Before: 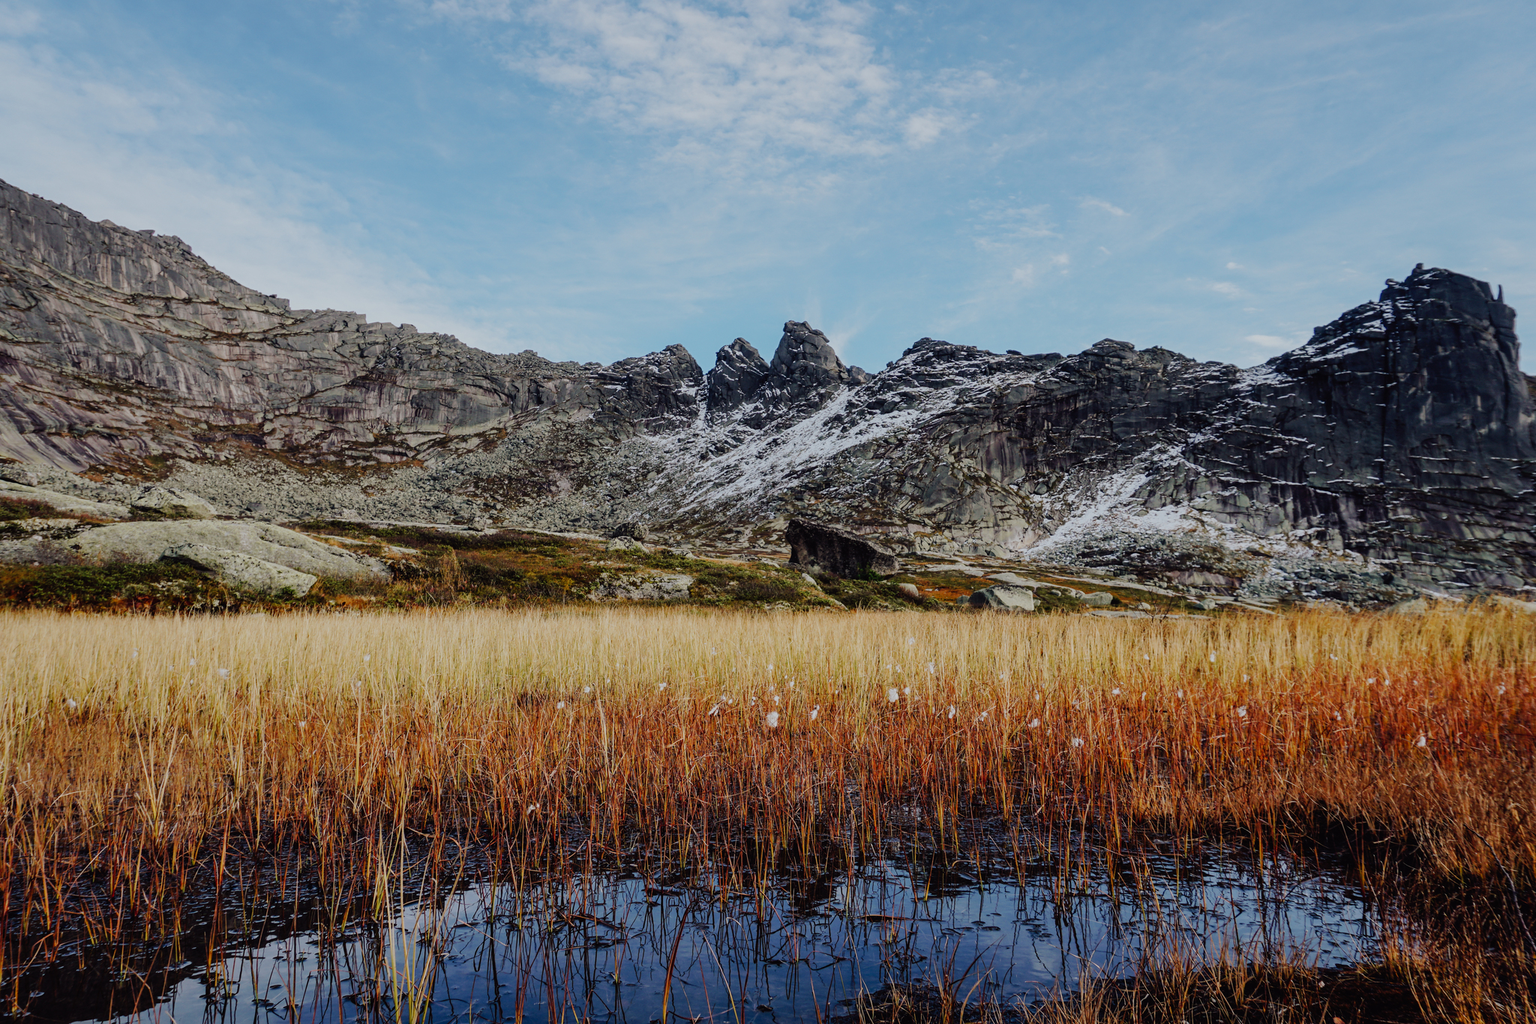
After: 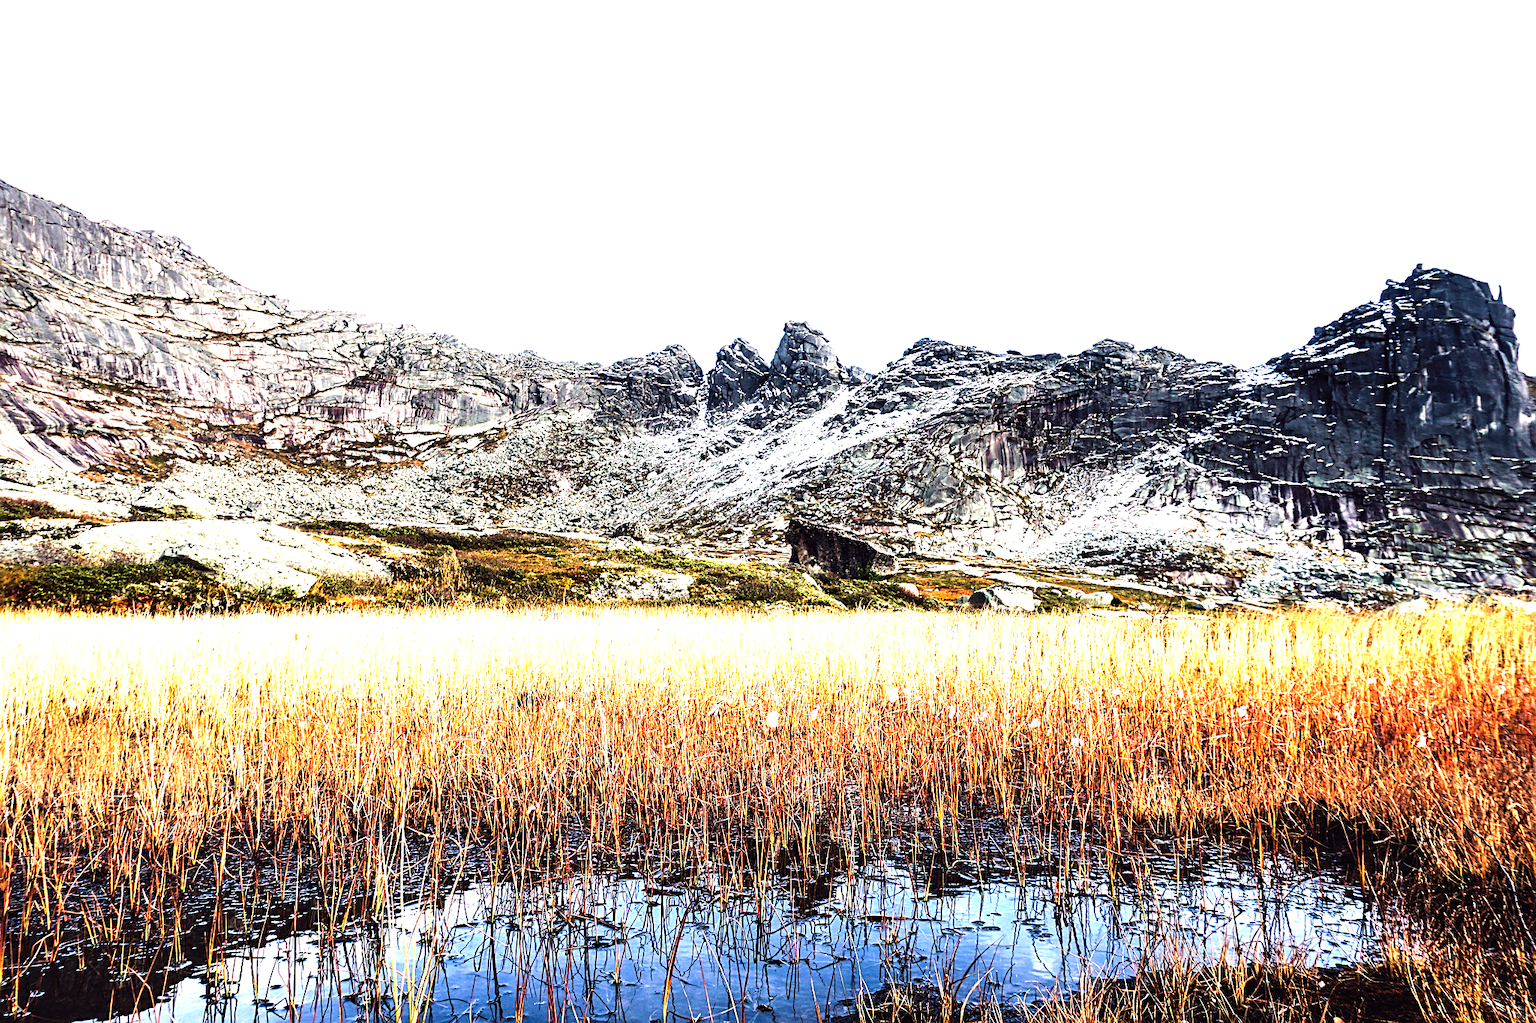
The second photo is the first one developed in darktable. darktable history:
velvia: on, module defaults
tone equalizer: -8 EV -0.727 EV, -7 EV -0.694 EV, -6 EV -0.63 EV, -5 EV -0.413 EV, -3 EV 0.382 EV, -2 EV 0.6 EV, -1 EV 0.686 EV, +0 EV 0.738 EV, edges refinement/feathering 500, mask exposure compensation -1.57 EV, preserve details no
local contrast: highlights 106%, shadows 101%, detail 119%, midtone range 0.2
exposure: black level correction 0, exposure 1.745 EV, compensate exposure bias true, compensate highlight preservation false
sharpen: on, module defaults
